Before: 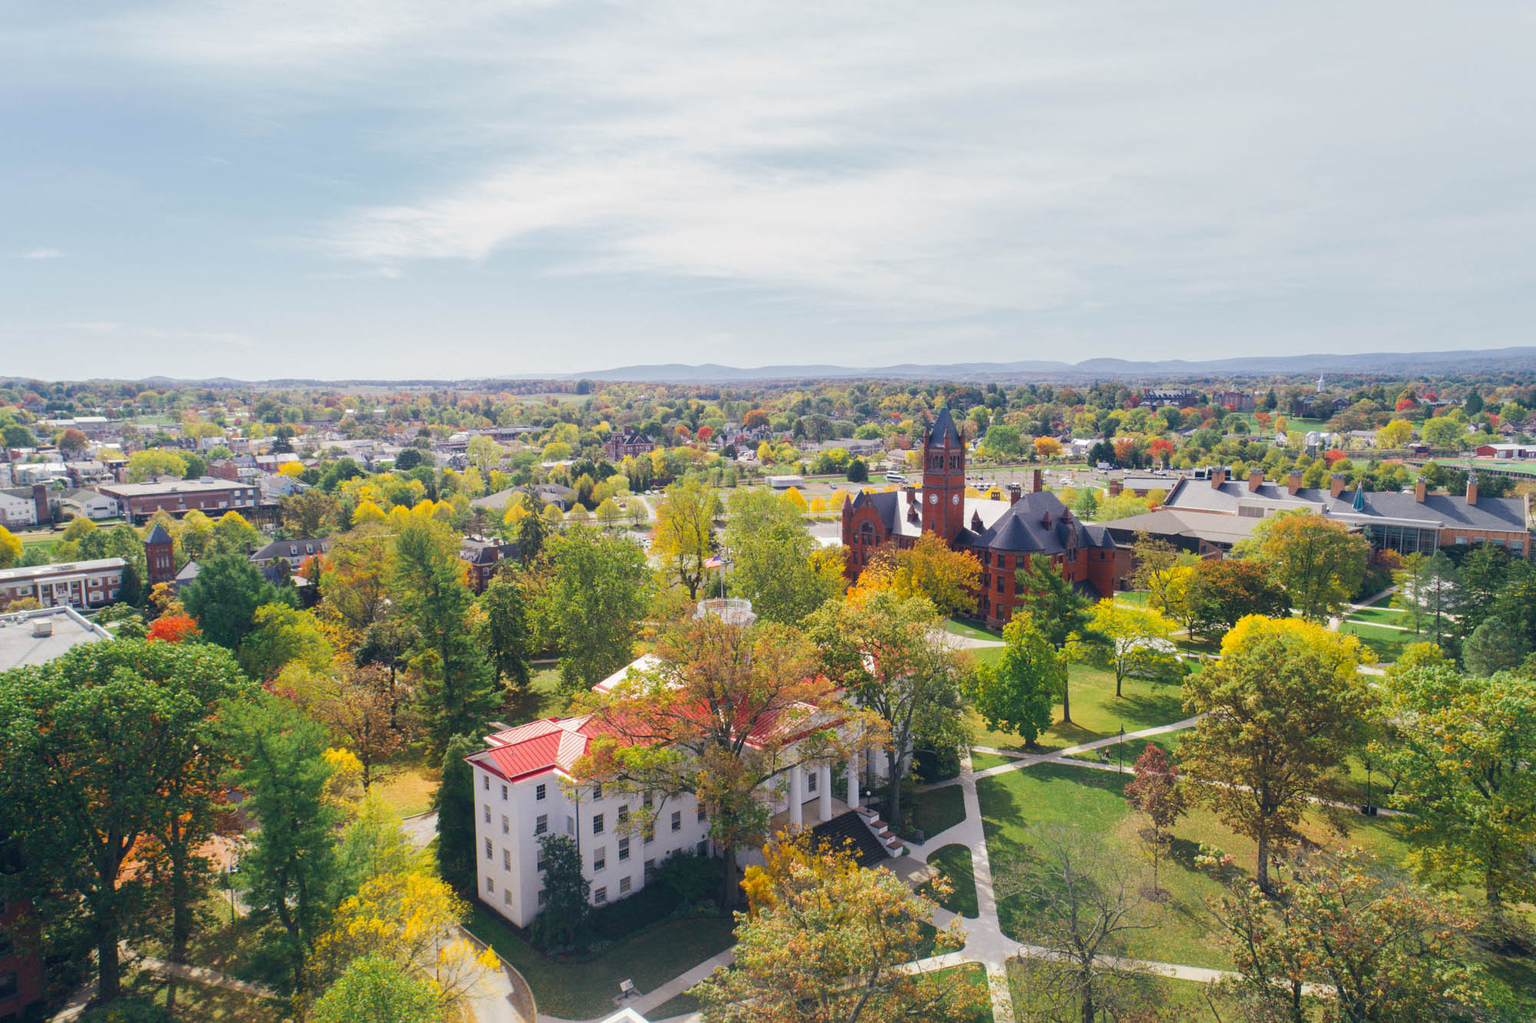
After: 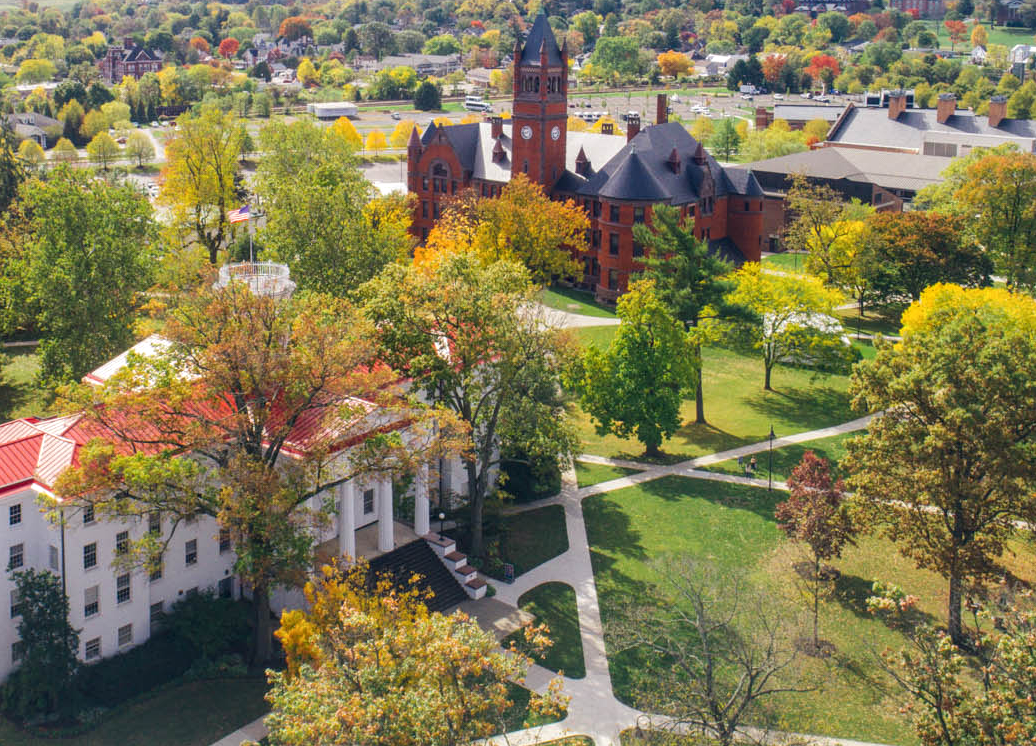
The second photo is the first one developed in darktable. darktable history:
local contrast: on, module defaults
crop: left 34.479%, top 38.822%, right 13.718%, bottom 5.172%
